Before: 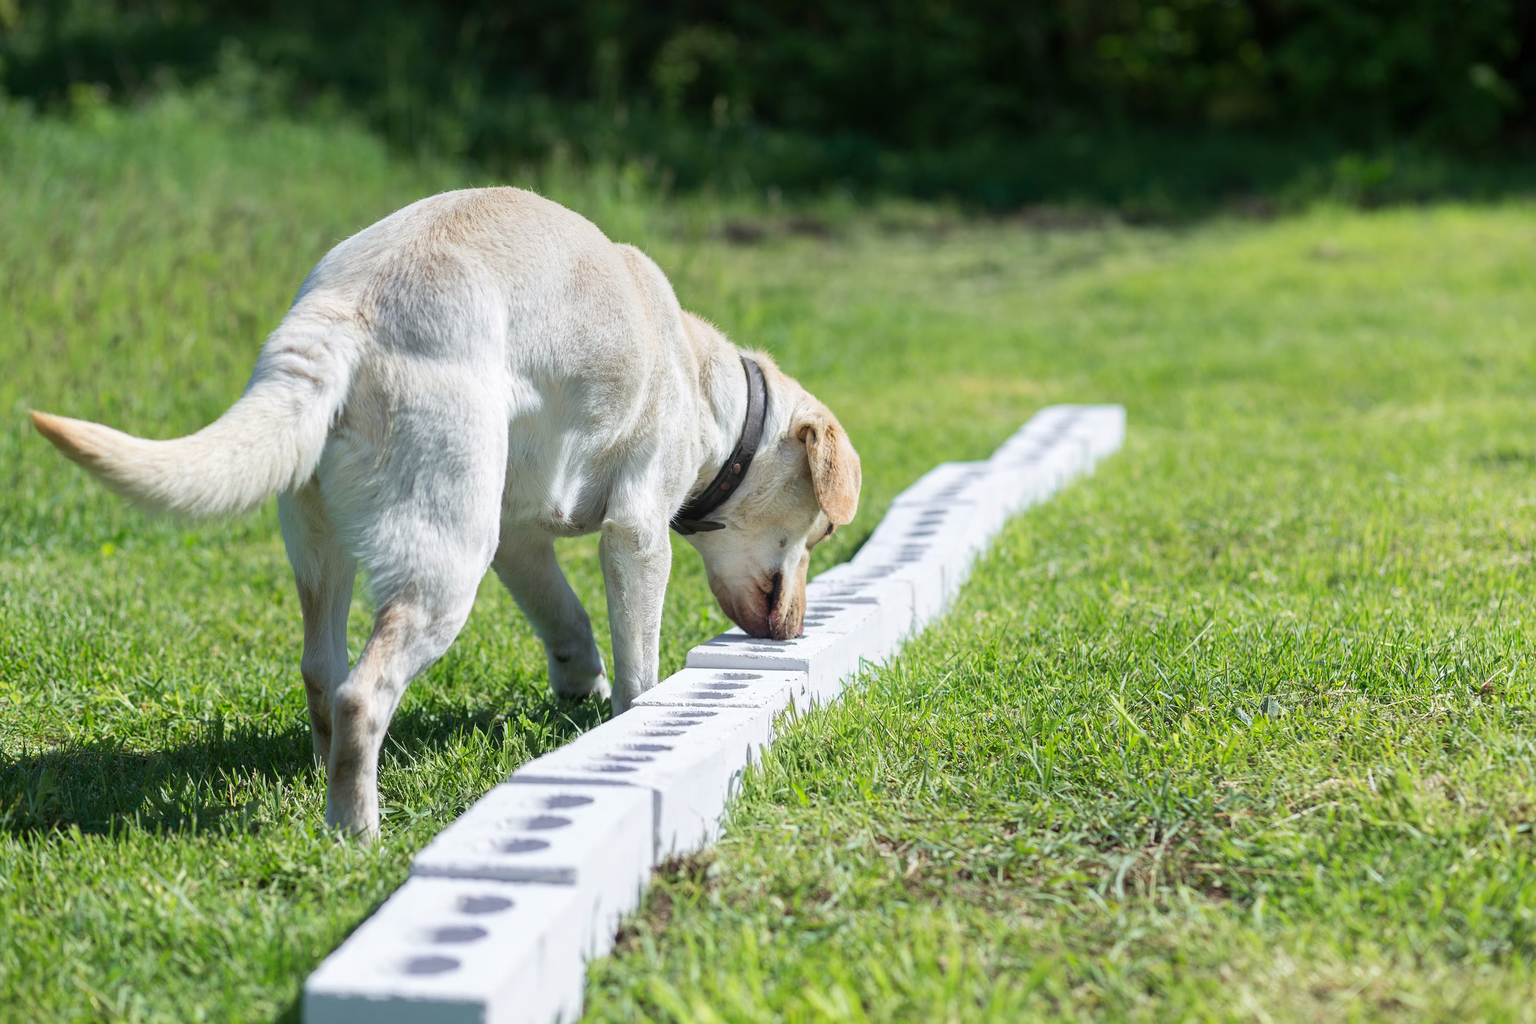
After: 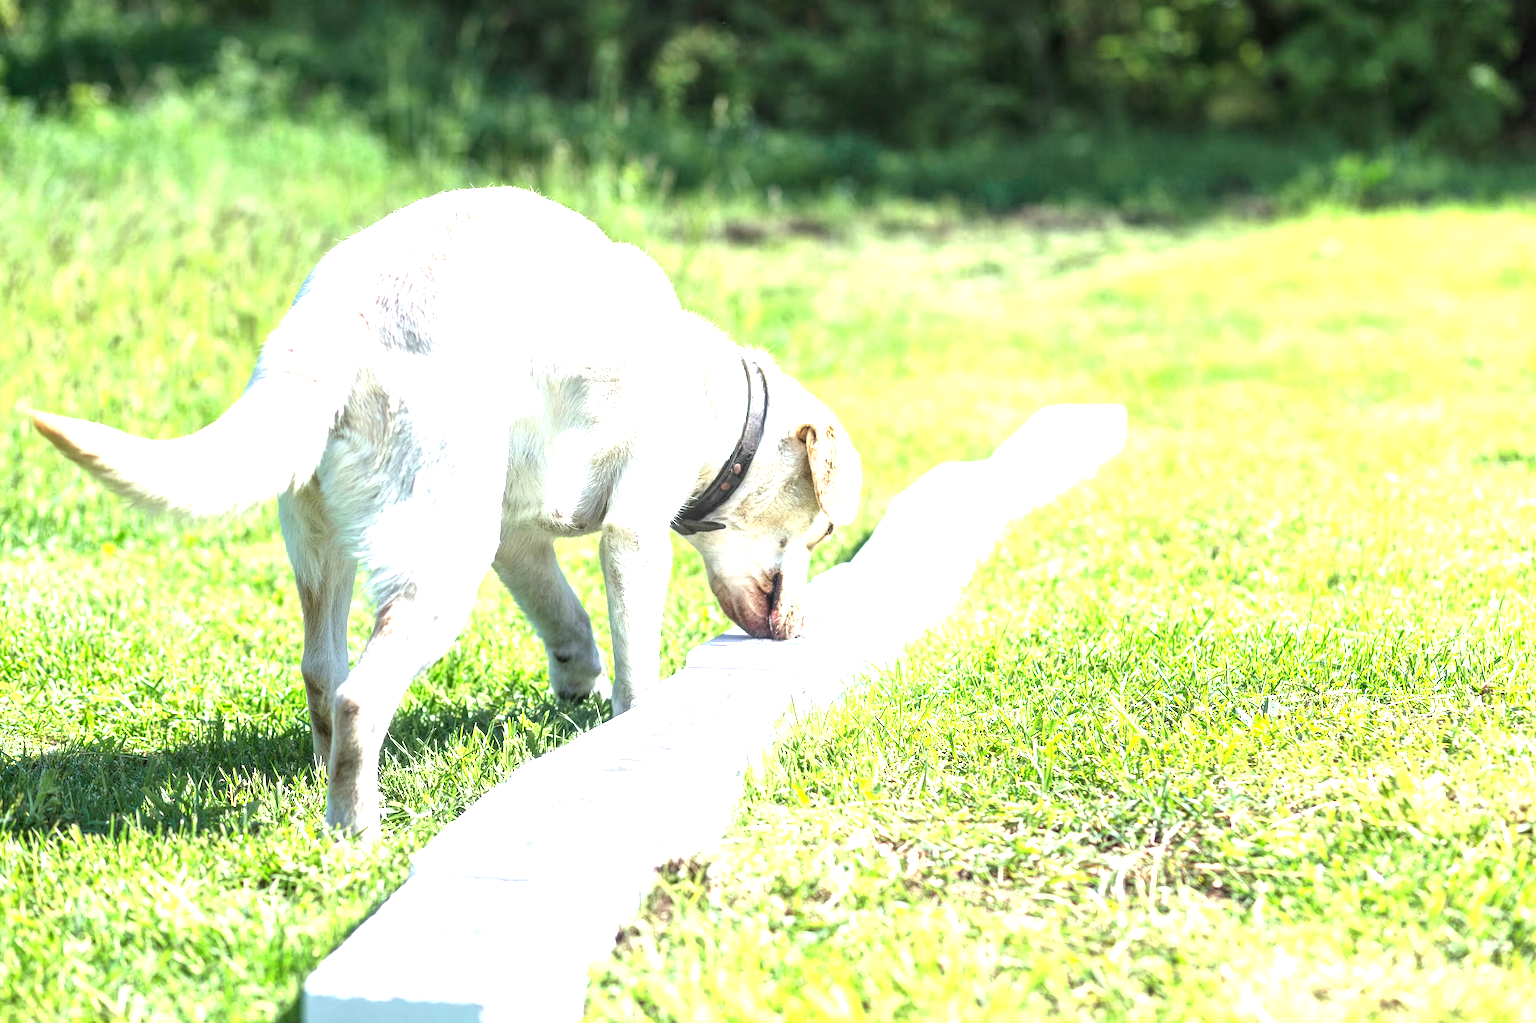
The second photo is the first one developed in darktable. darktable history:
local contrast: highlights 61%, detail 143%, midtone range 0.428
levels: levels [0.016, 0.484, 0.953]
exposure: black level correction 0, exposure 1.625 EV, compensate exposure bias true, compensate highlight preservation false
